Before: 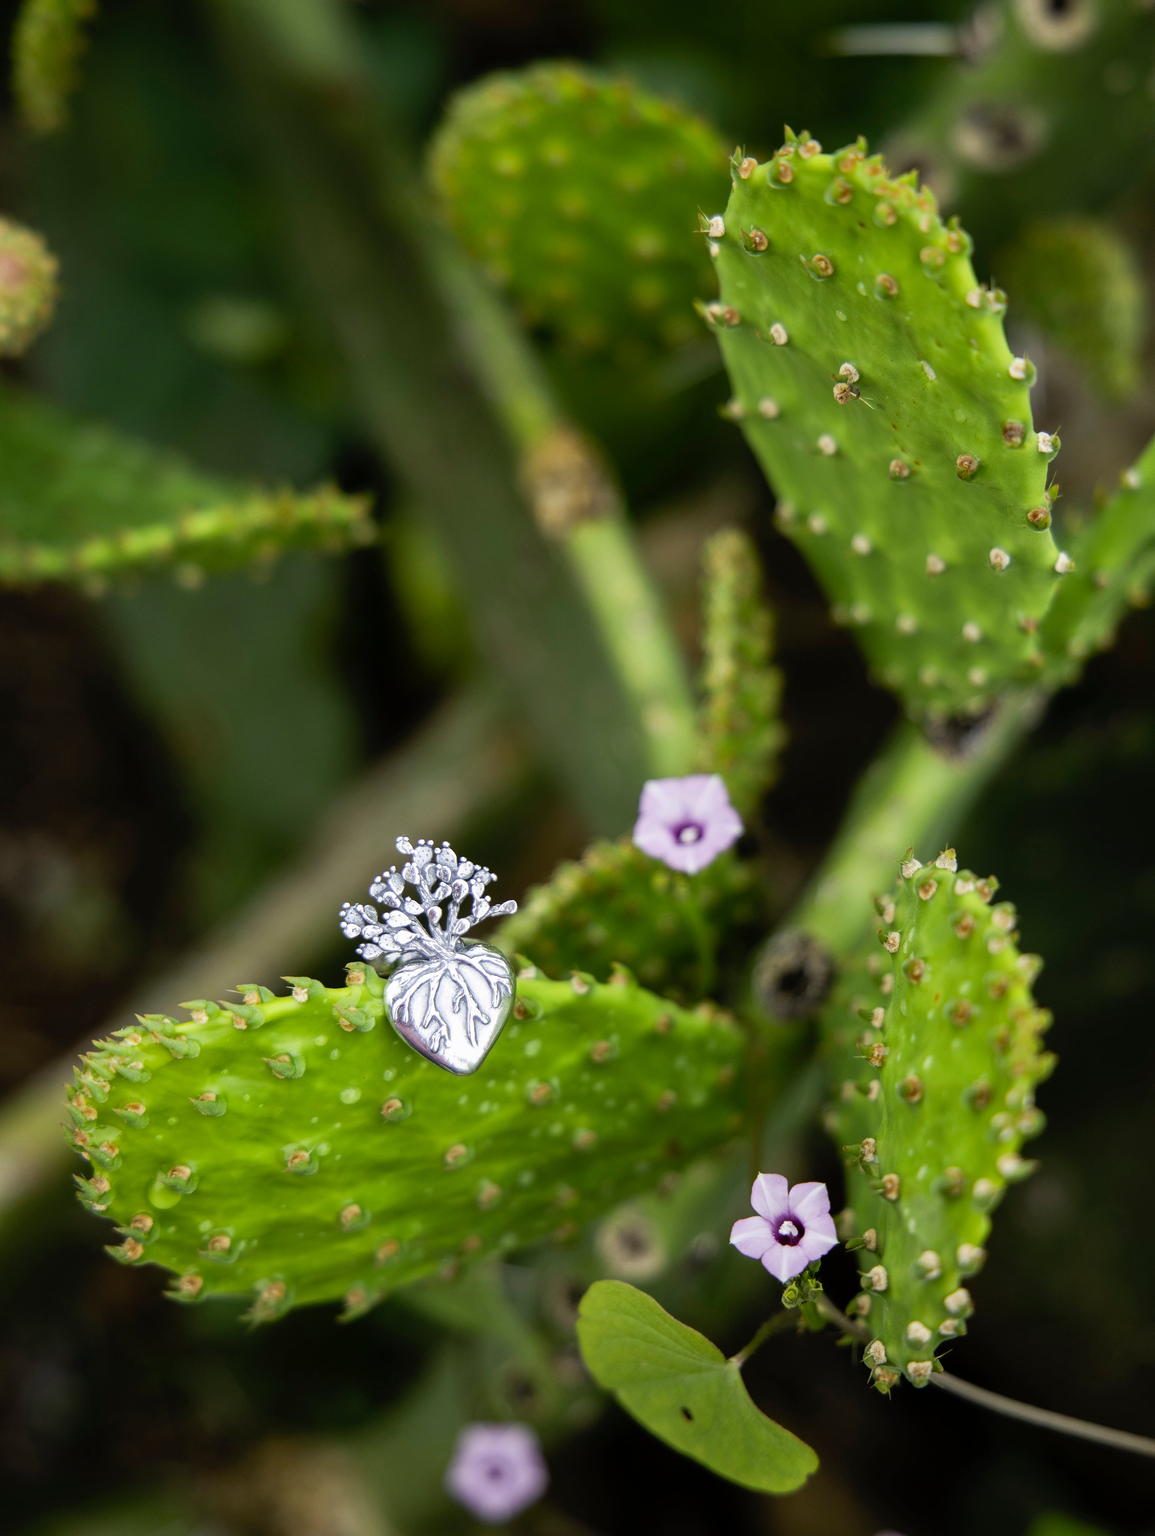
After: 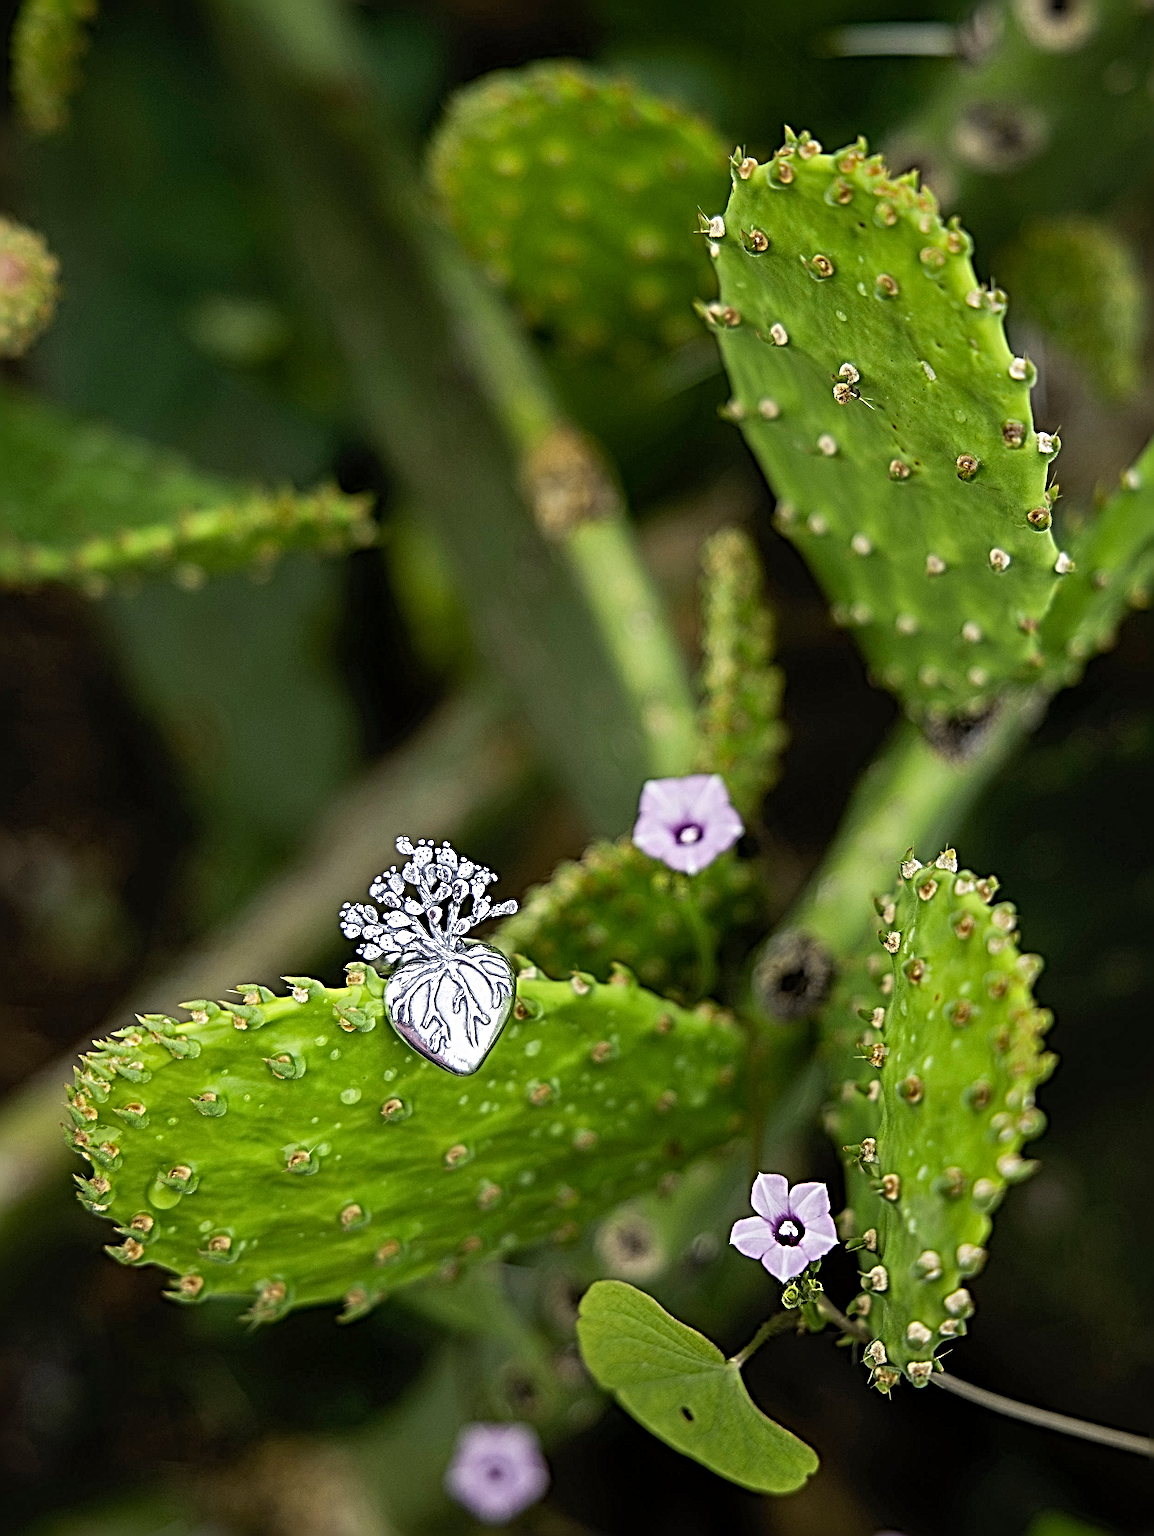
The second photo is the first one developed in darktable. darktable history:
tone equalizer: on, module defaults
sharpen: radius 6.3, amount 1.8, threshold 0
